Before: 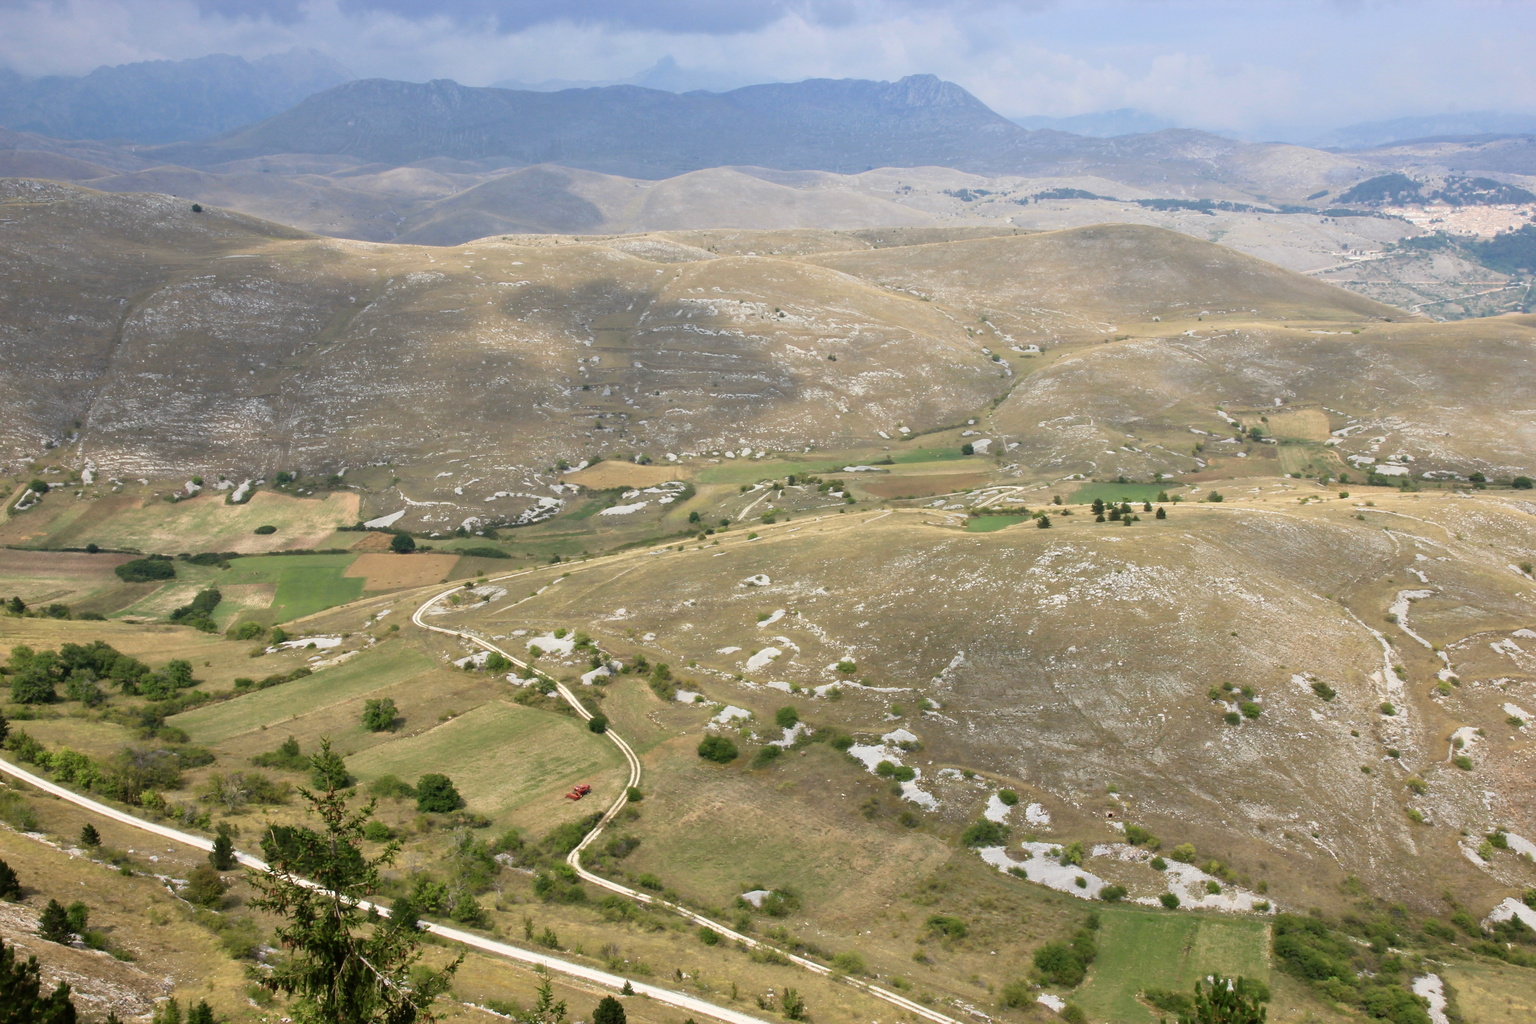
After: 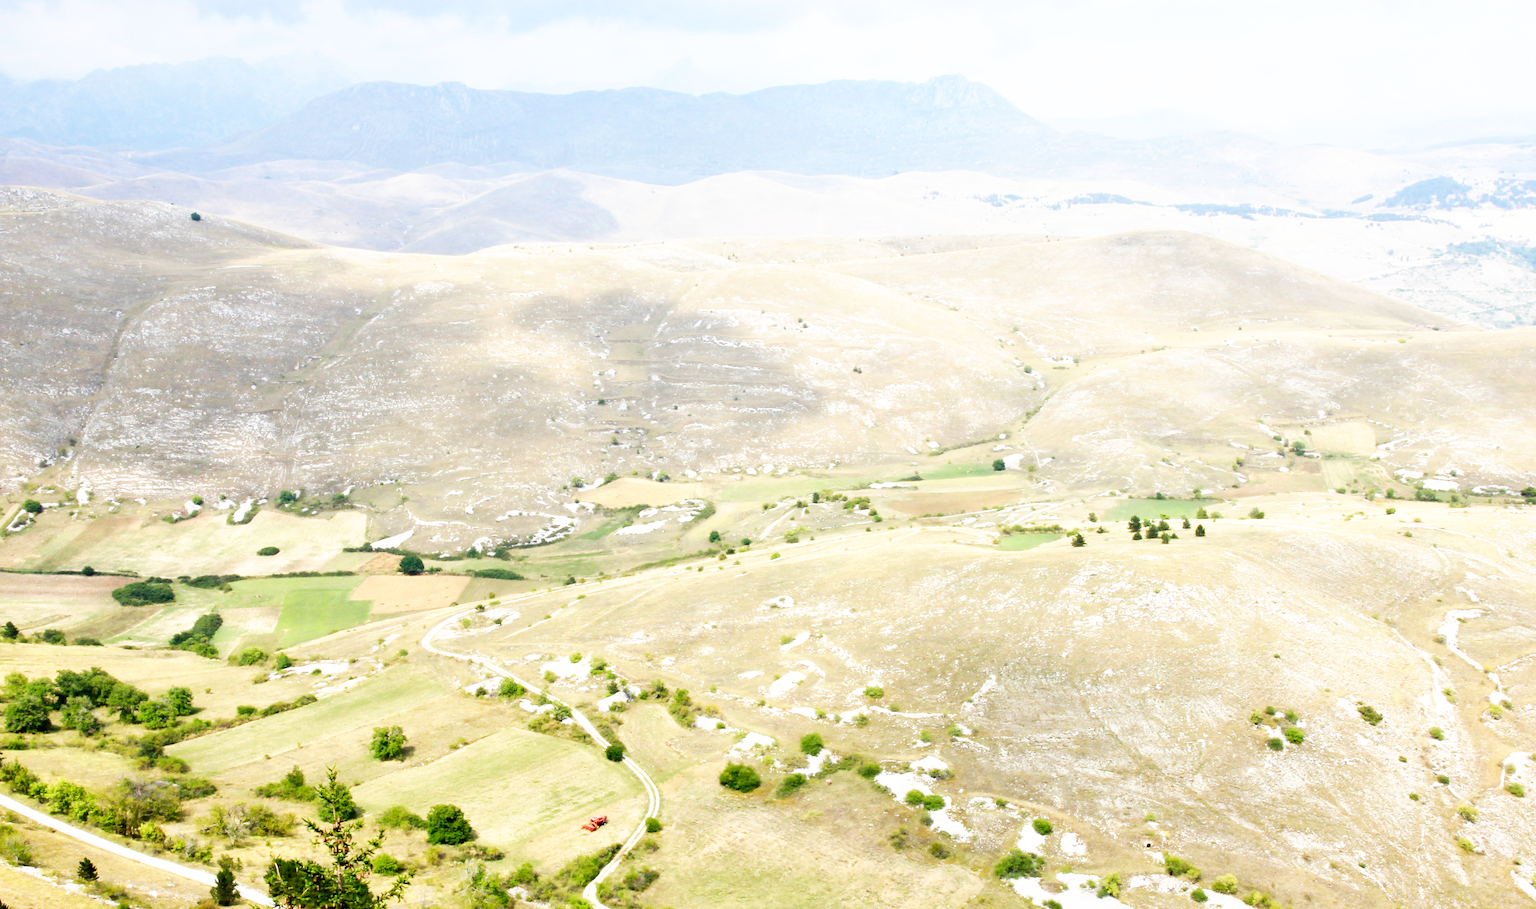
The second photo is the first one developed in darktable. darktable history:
crop and rotate: angle 0.2°, left 0.275%, right 3.127%, bottom 14.18%
base curve: curves: ch0 [(0, 0) (0.007, 0.004) (0.027, 0.03) (0.046, 0.07) (0.207, 0.54) (0.442, 0.872) (0.673, 0.972) (1, 1)], preserve colors none
white balance: emerald 1
exposure: black level correction 0.005, exposure 0.417 EV, compensate highlight preservation false
